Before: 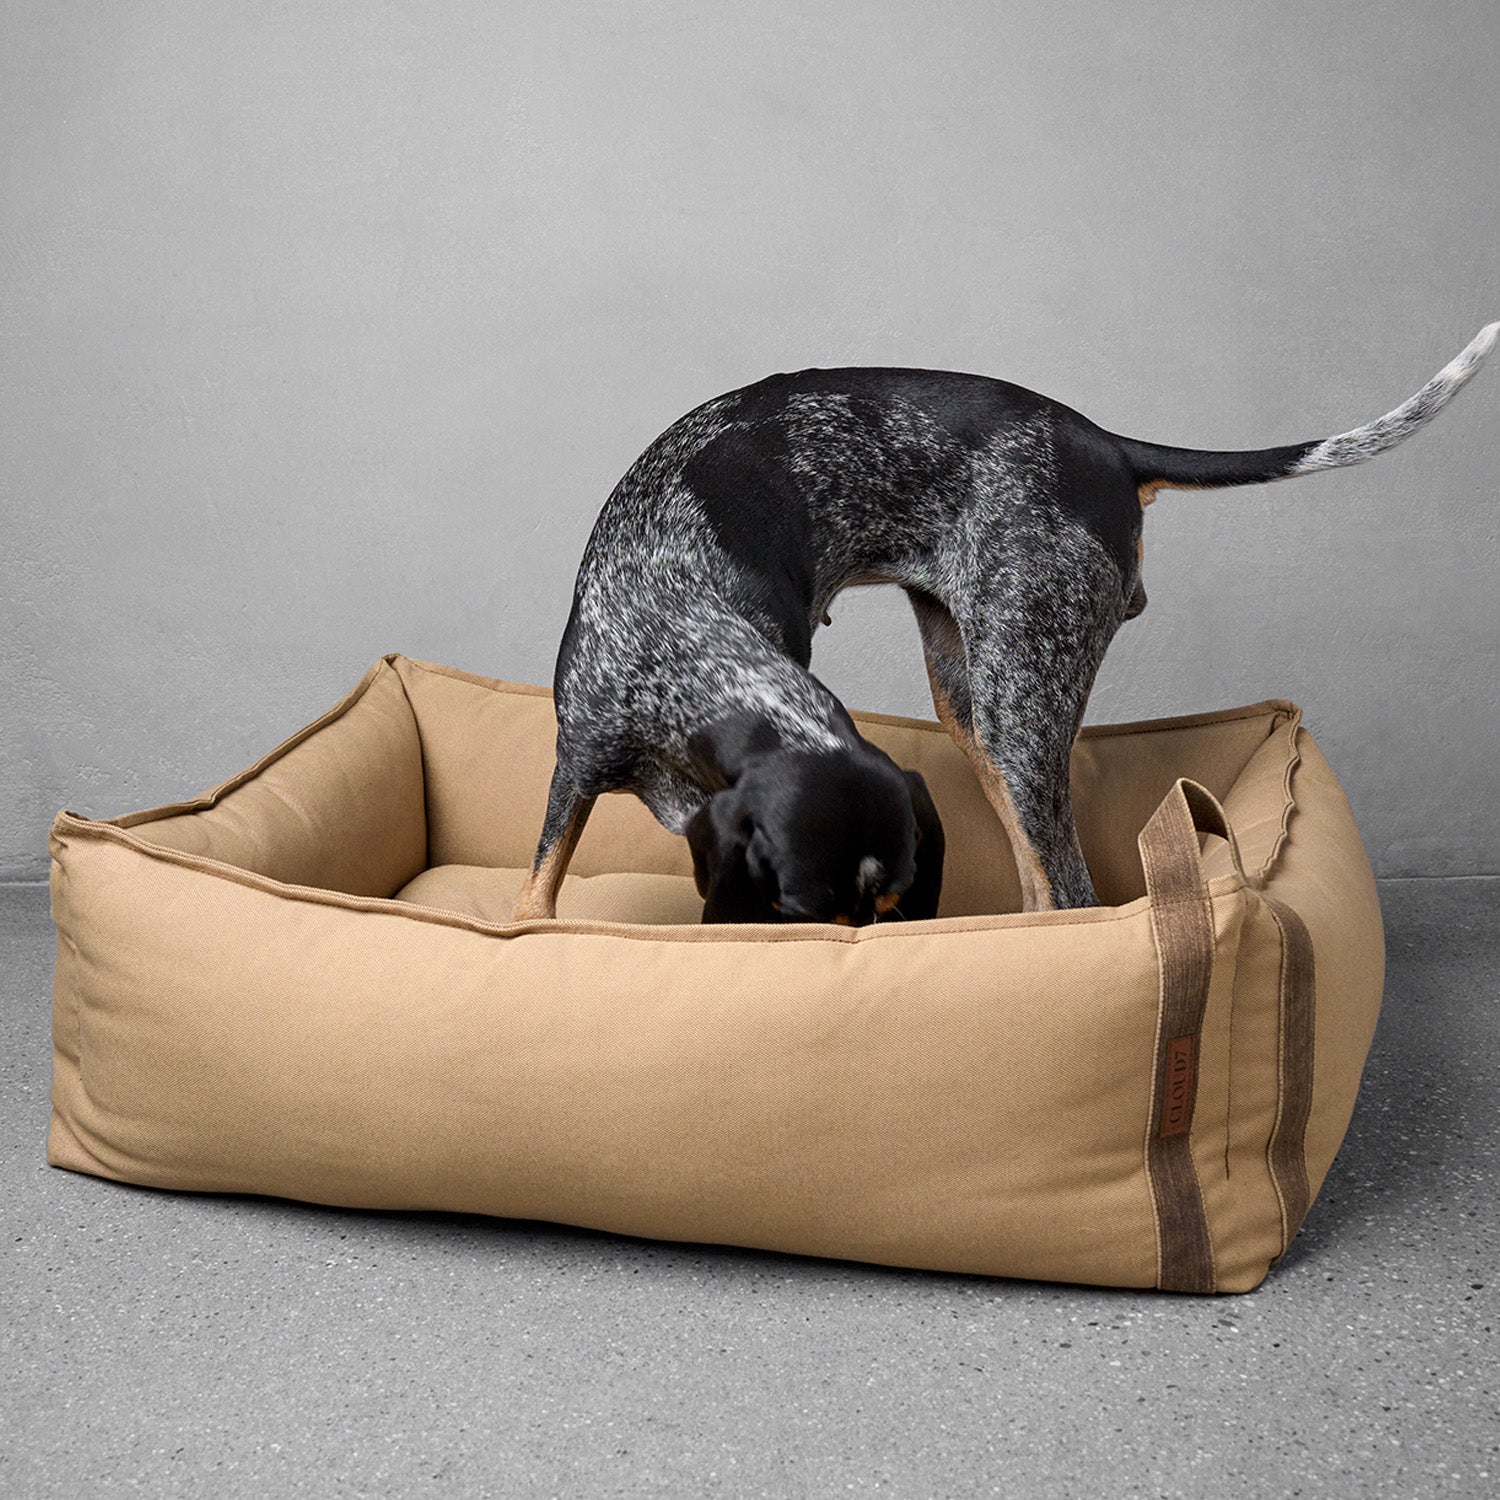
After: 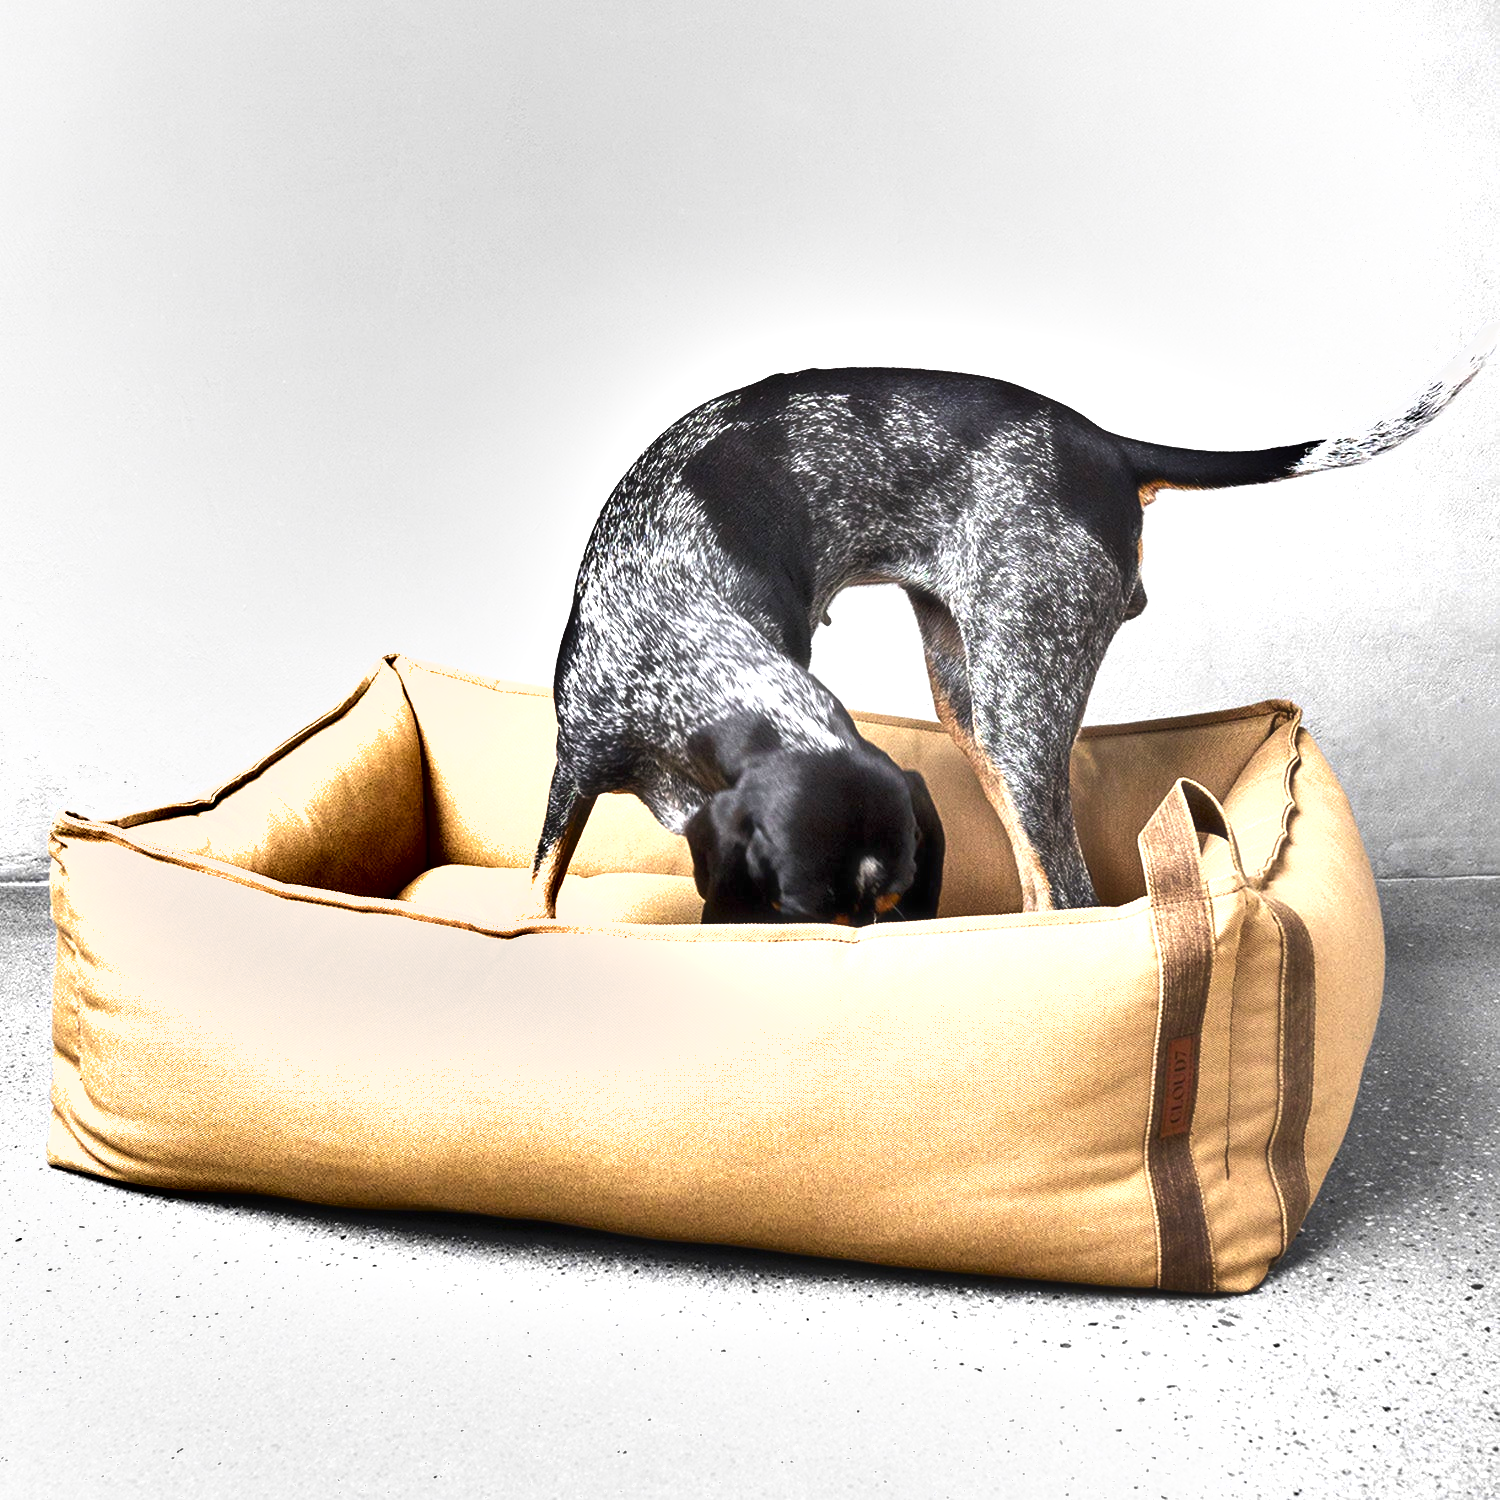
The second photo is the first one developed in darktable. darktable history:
base curve: curves: ch0 [(0, 0) (0.303, 0.277) (1, 1)], preserve colors none
shadows and highlights: soften with gaussian
exposure: black level correction 0, exposure 1.704 EV, compensate highlight preservation false
haze removal: strength -0.1, compatibility mode true, adaptive false
